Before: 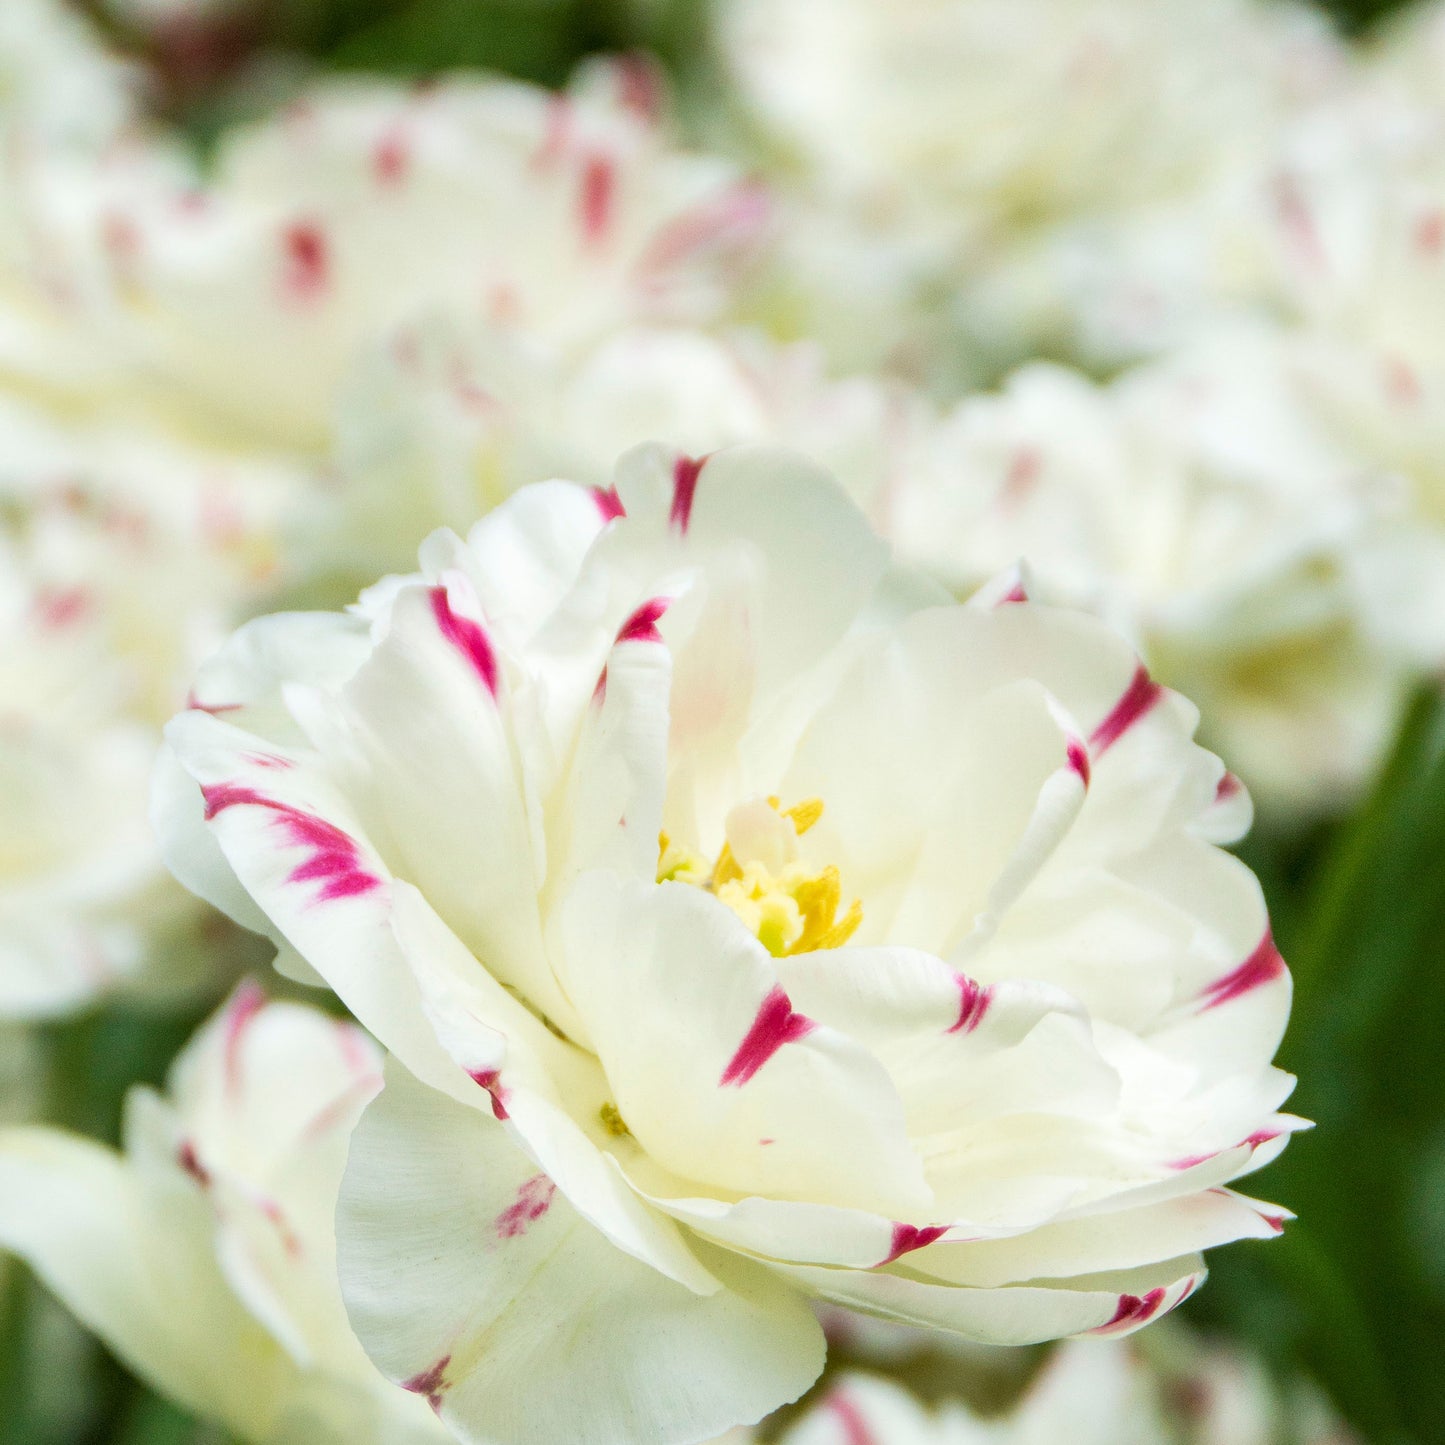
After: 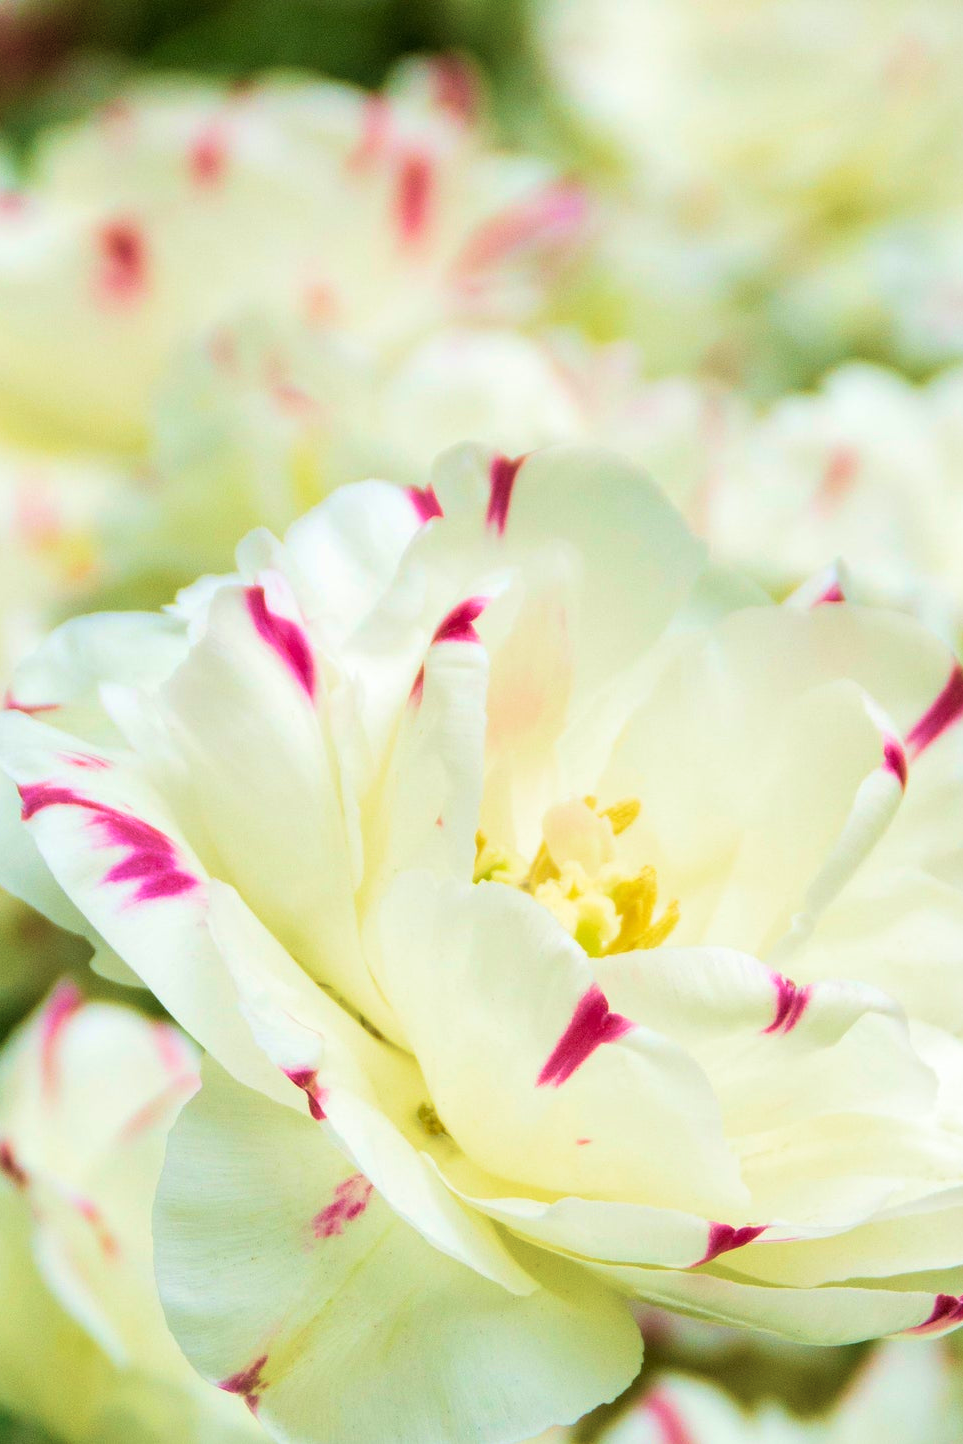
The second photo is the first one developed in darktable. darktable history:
crop and rotate: left 12.673%, right 20.66%
velvia: strength 75%
